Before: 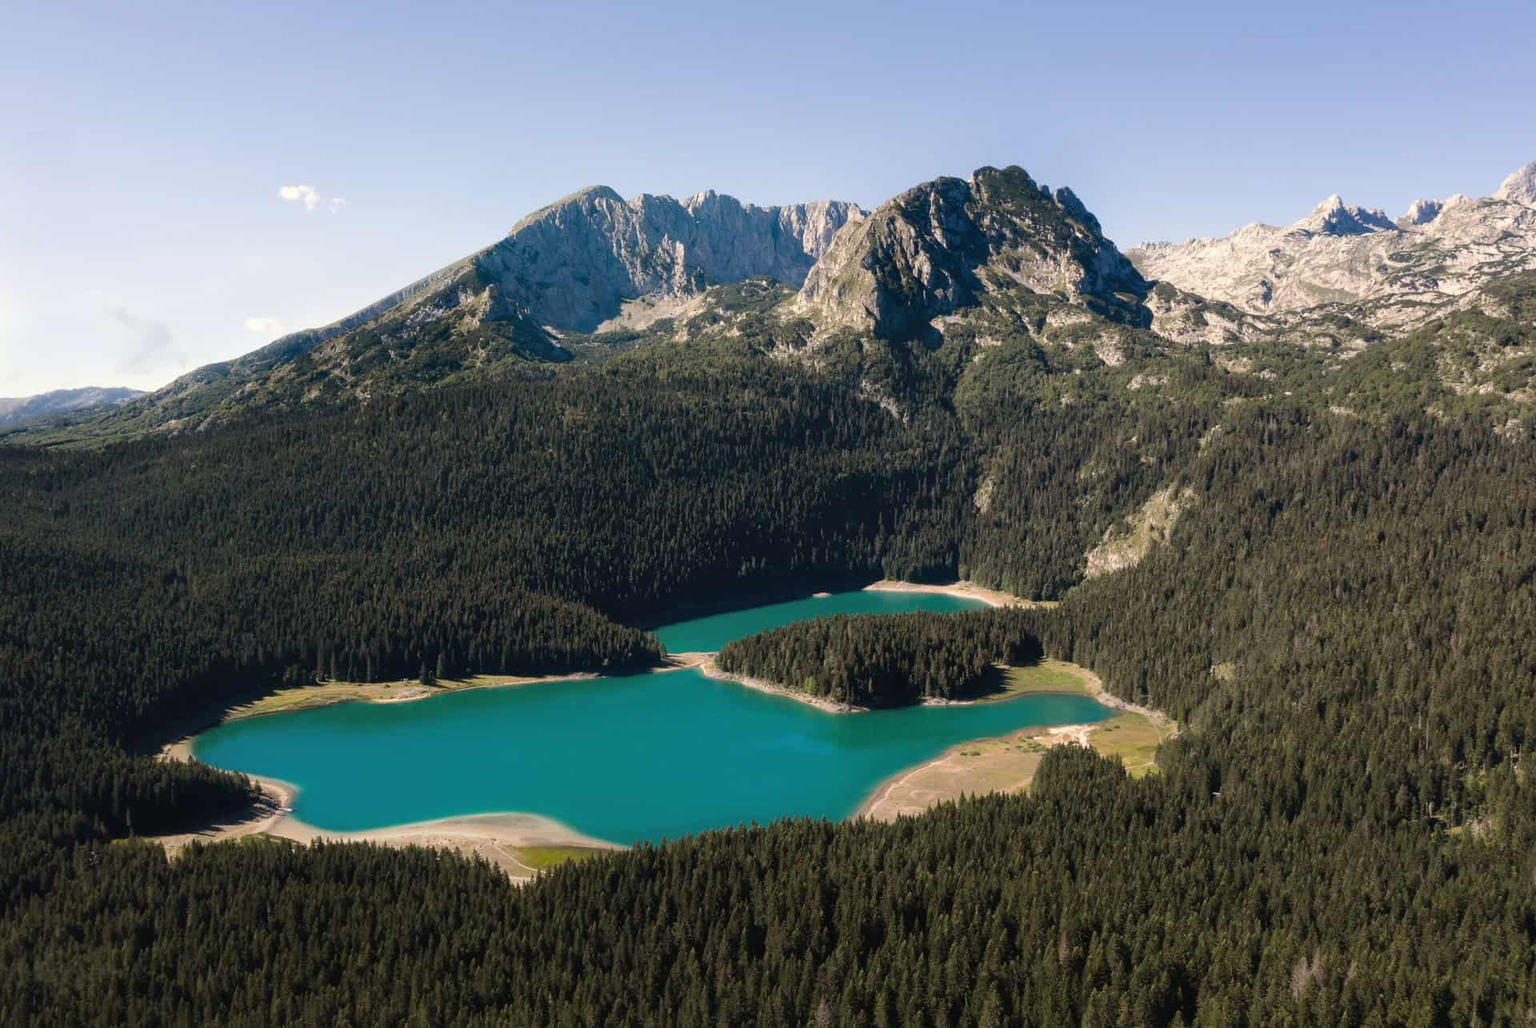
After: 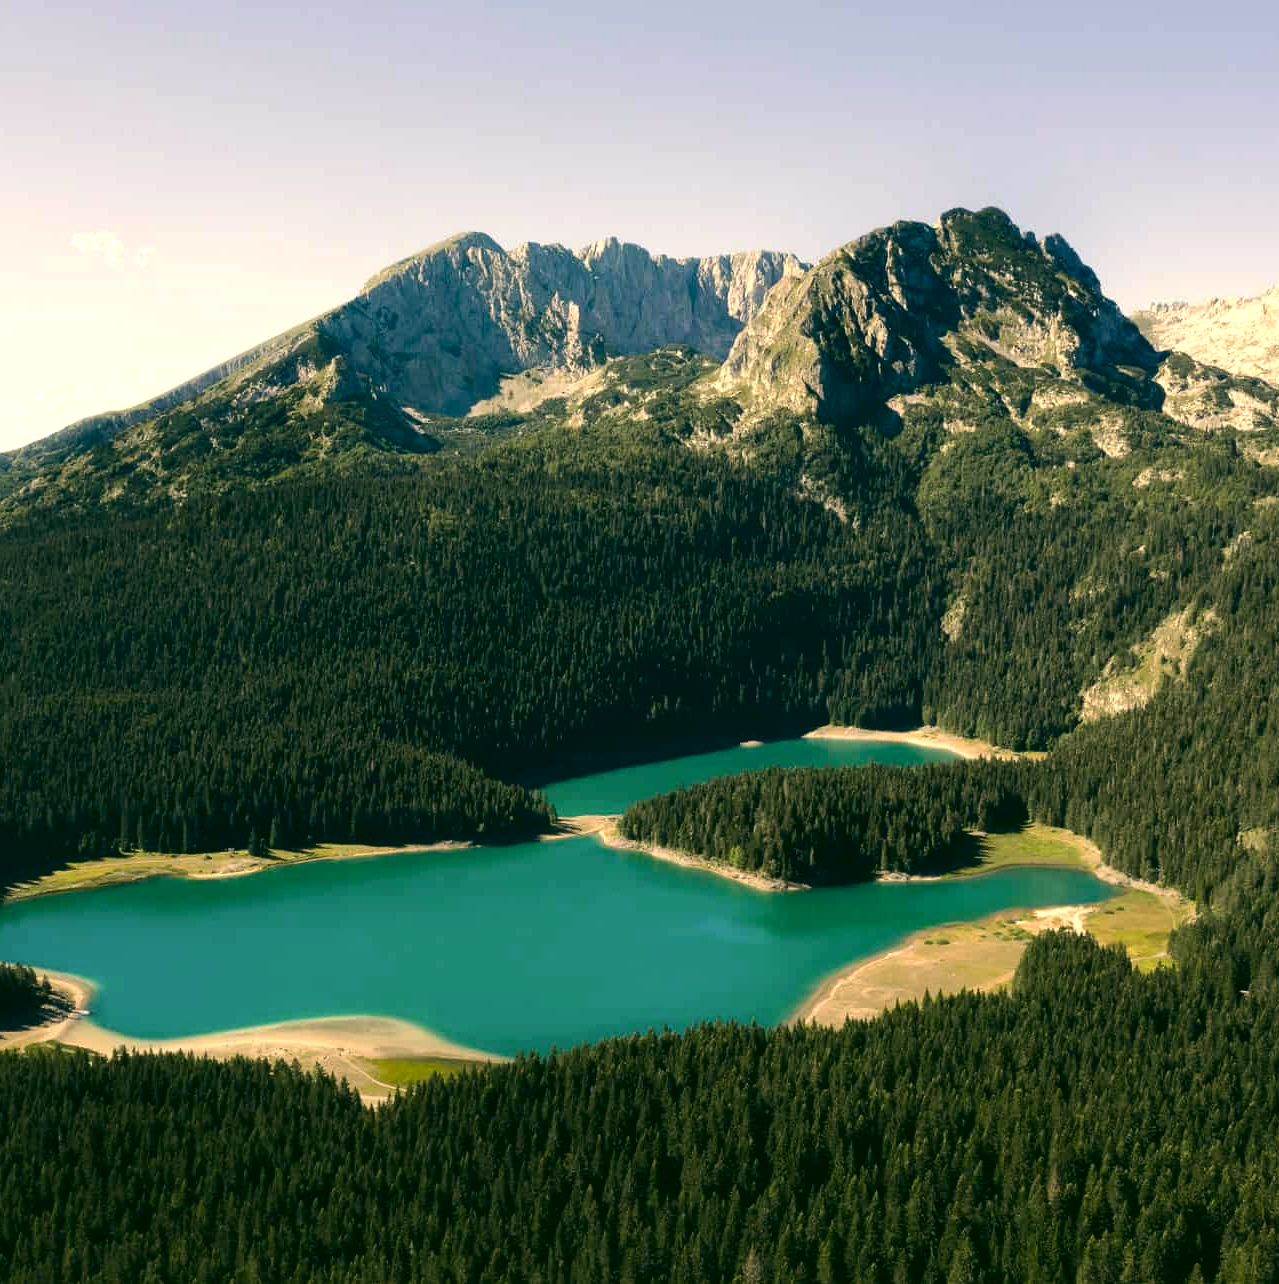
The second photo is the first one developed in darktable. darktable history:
tone equalizer: -8 EV -0.417 EV, -7 EV -0.389 EV, -6 EV -0.333 EV, -5 EV -0.222 EV, -3 EV 0.222 EV, -2 EV 0.333 EV, -1 EV 0.389 EV, +0 EV 0.417 EV, edges refinement/feathering 500, mask exposure compensation -1.25 EV, preserve details no
crop and rotate: left 14.385%, right 18.948%
white balance: red 0.983, blue 1.036
color correction: highlights a* 5.3, highlights b* 24.26, shadows a* -15.58, shadows b* 4.02
